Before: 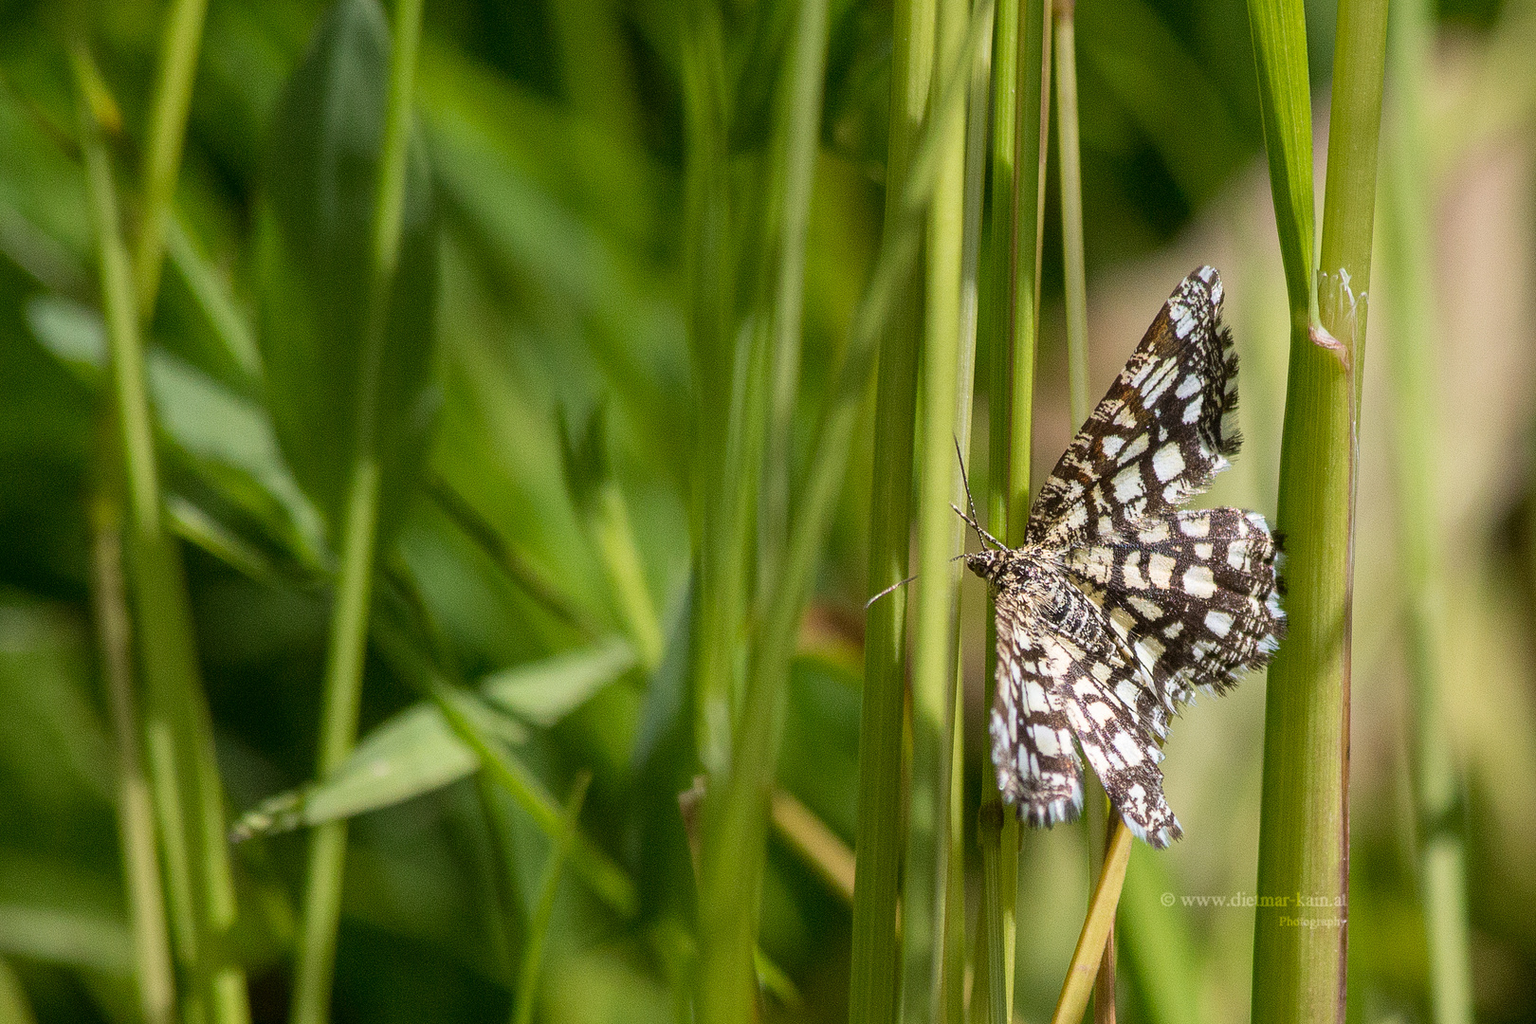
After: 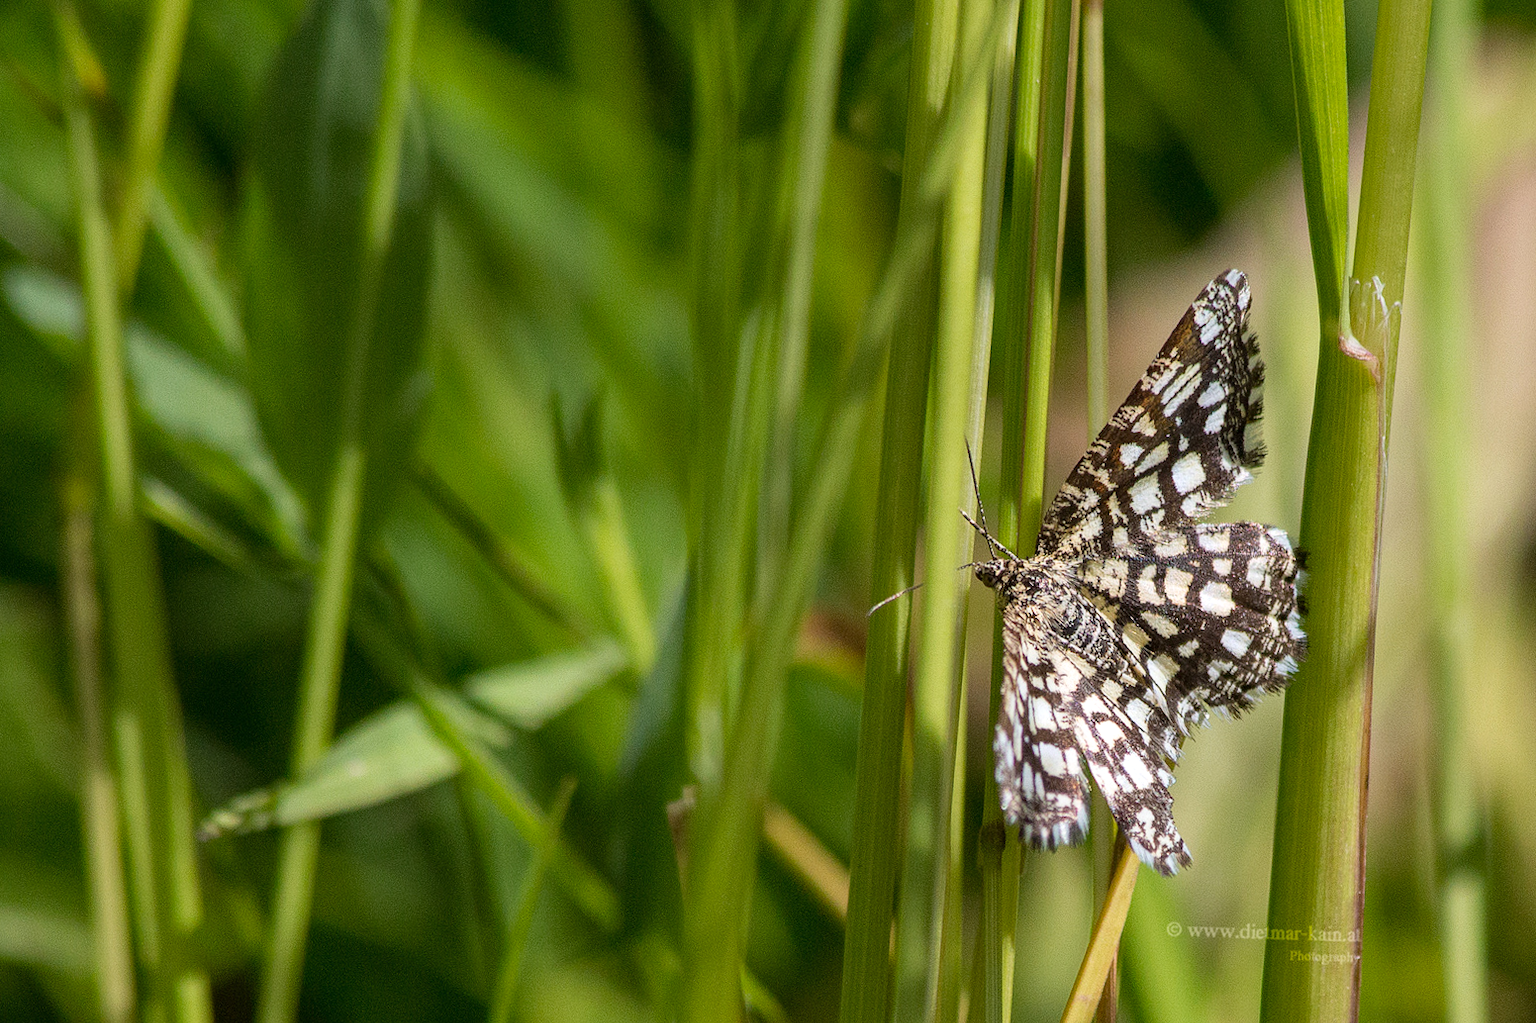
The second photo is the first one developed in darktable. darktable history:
haze removal: compatibility mode true, adaptive false
crop and rotate: angle -1.69°
